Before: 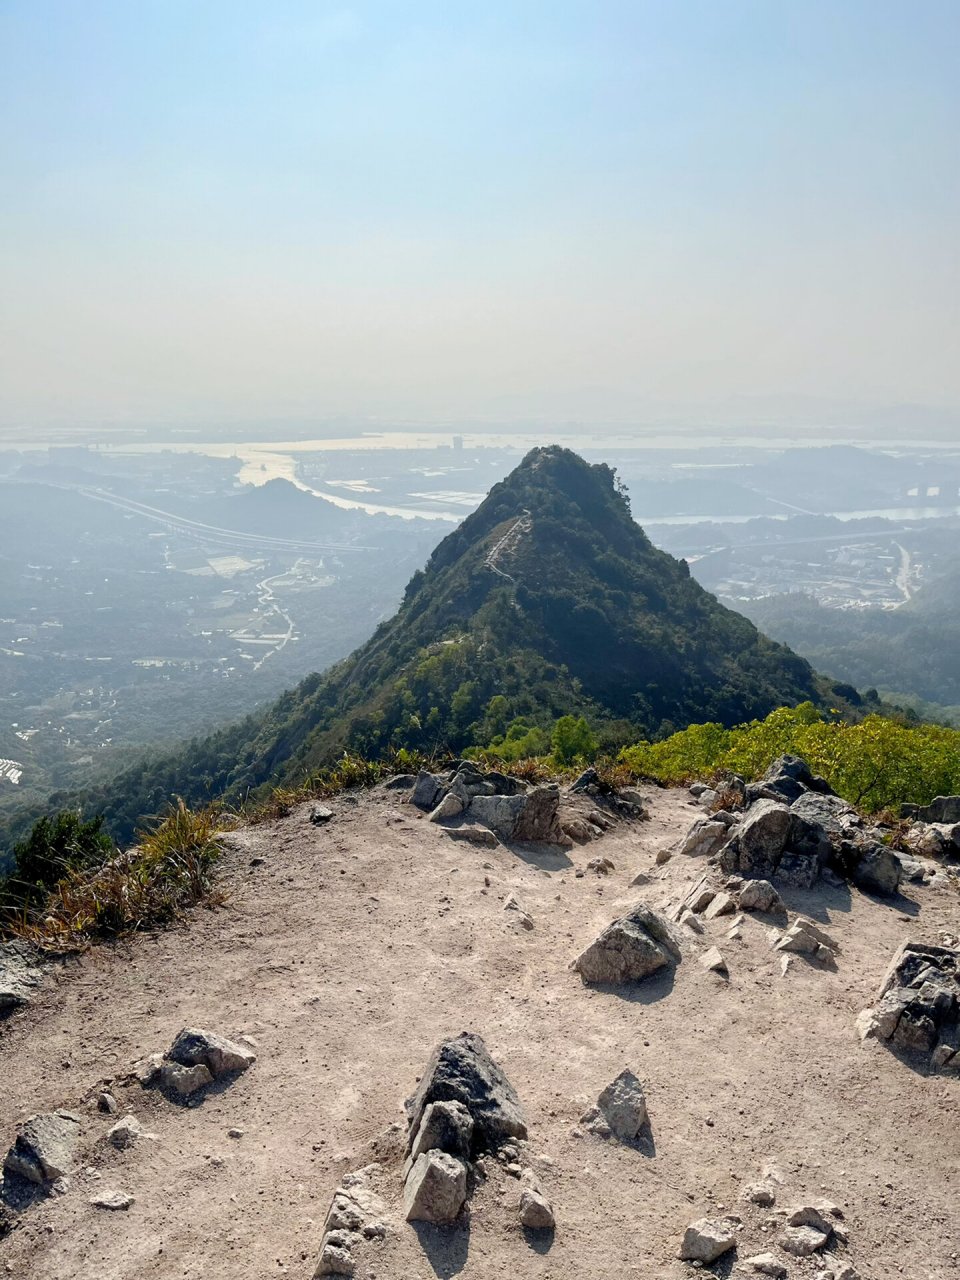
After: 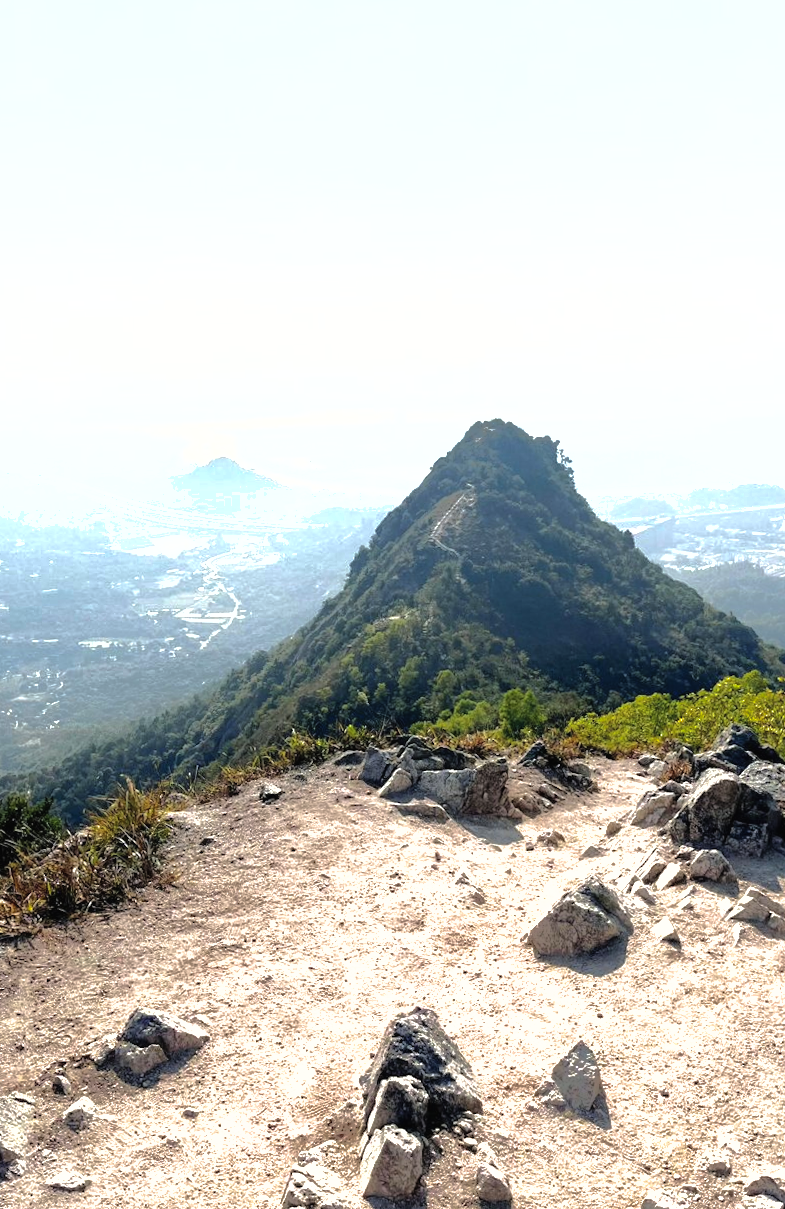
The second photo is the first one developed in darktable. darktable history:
shadows and highlights: shadows 39.34, highlights -59.68, highlights color adjustment 55.71%
exposure: black level correction -0.002, exposure 0.039 EV, compensate highlight preservation false
tone equalizer: -8 EV -1.05 EV, -7 EV -1.04 EV, -6 EV -0.861 EV, -5 EV -0.596 EV, -3 EV 0.547 EV, -2 EV 0.865 EV, -1 EV 0.991 EV, +0 EV 1.07 EV
crop and rotate: angle 1.06°, left 4.538%, top 0.777%, right 11.617%, bottom 2.423%
